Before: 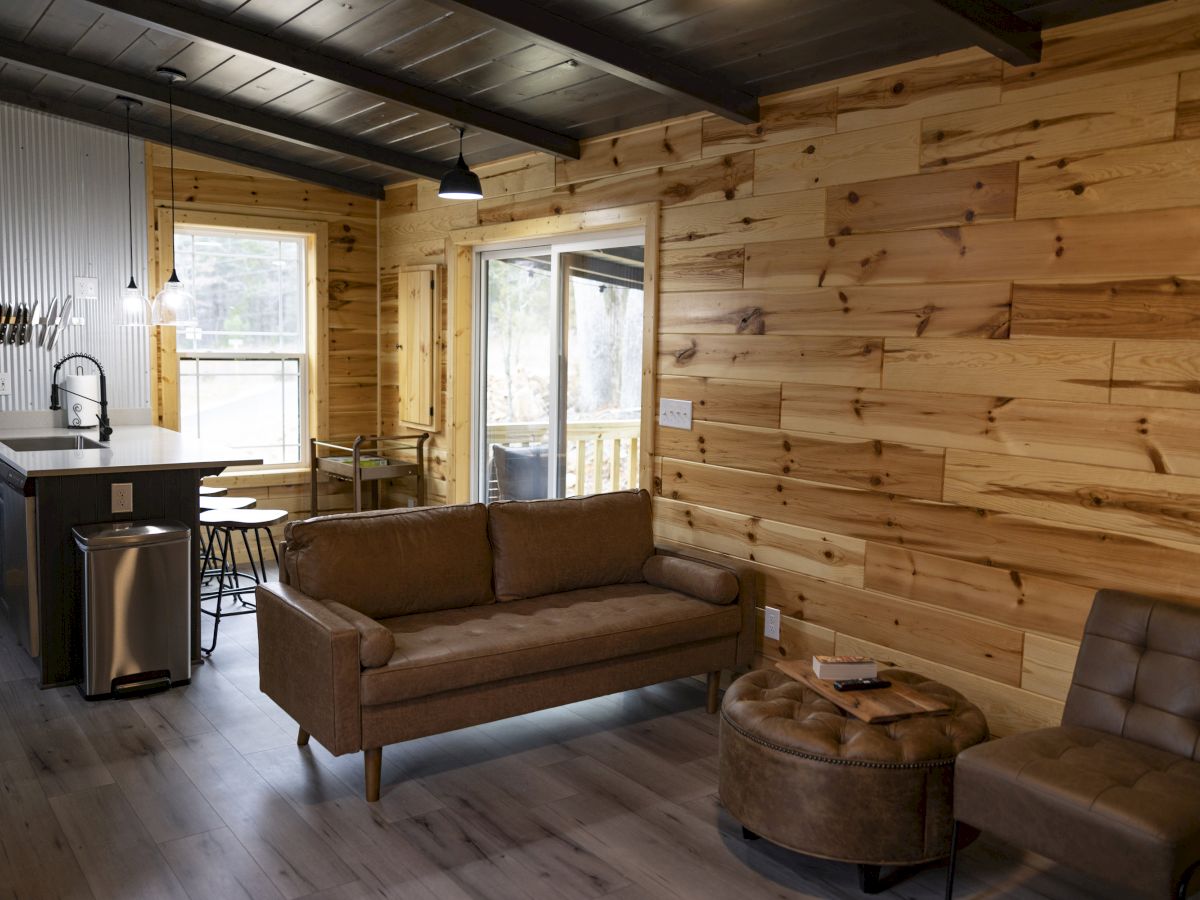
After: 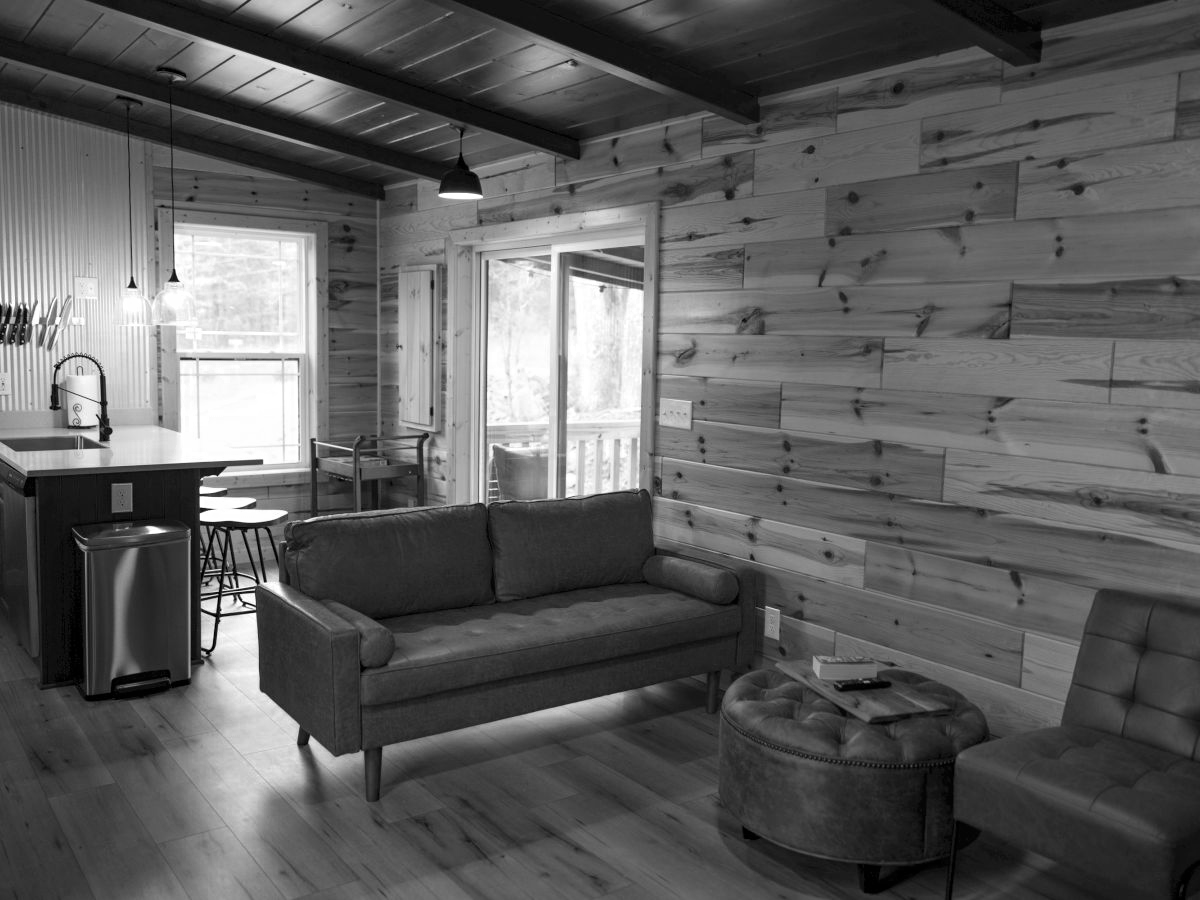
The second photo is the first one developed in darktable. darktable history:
color zones: curves: ch0 [(0, 0.613) (0.01, 0.613) (0.245, 0.448) (0.498, 0.529) (0.642, 0.665) (0.879, 0.777) (0.99, 0.613)]; ch1 [(0, 0) (0.143, 0) (0.286, 0) (0.429, 0) (0.571, 0) (0.714, 0) (0.857, 0)]
base curve: curves: ch0 [(0, 0) (0.989, 0.992)], preserve colors none
